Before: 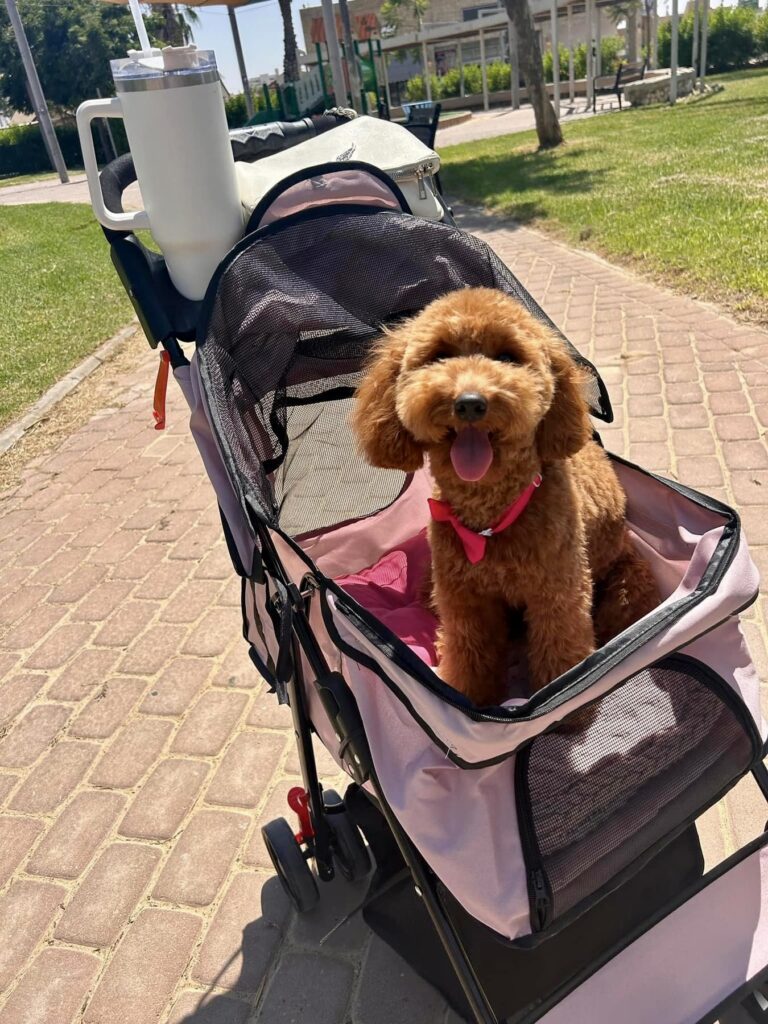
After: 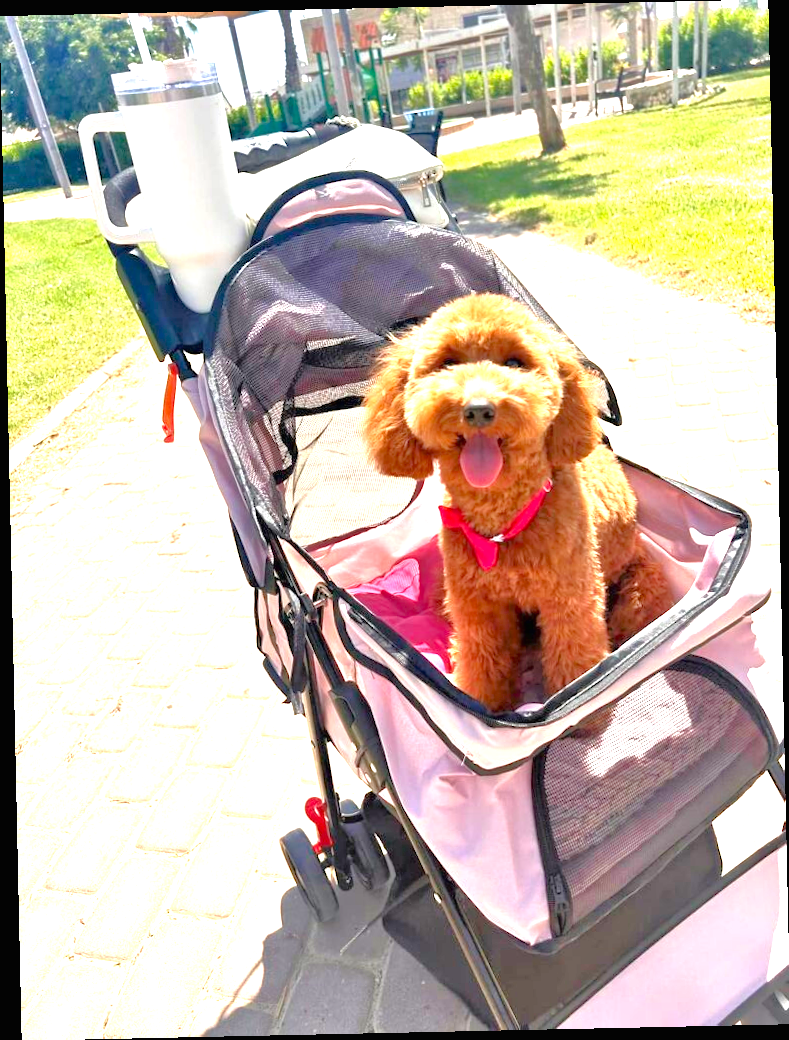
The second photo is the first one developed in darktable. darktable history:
tone equalizer: -7 EV 0.15 EV, -6 EV 0.6 EV, -5 EV 1.15 EV, -4 EV 1.33 EV, -3 EV 1.15 EV, -2 EV 0.6 EV, -1 EV 0.15 EV, mask exposure compensation -0.5 EV
rotate and perspective: rotation -1.24°, automatic cropping off
exposure: black level correction 0, exposure 1.7 EV, compensate exposure bias true, compensate highlight preservation false
